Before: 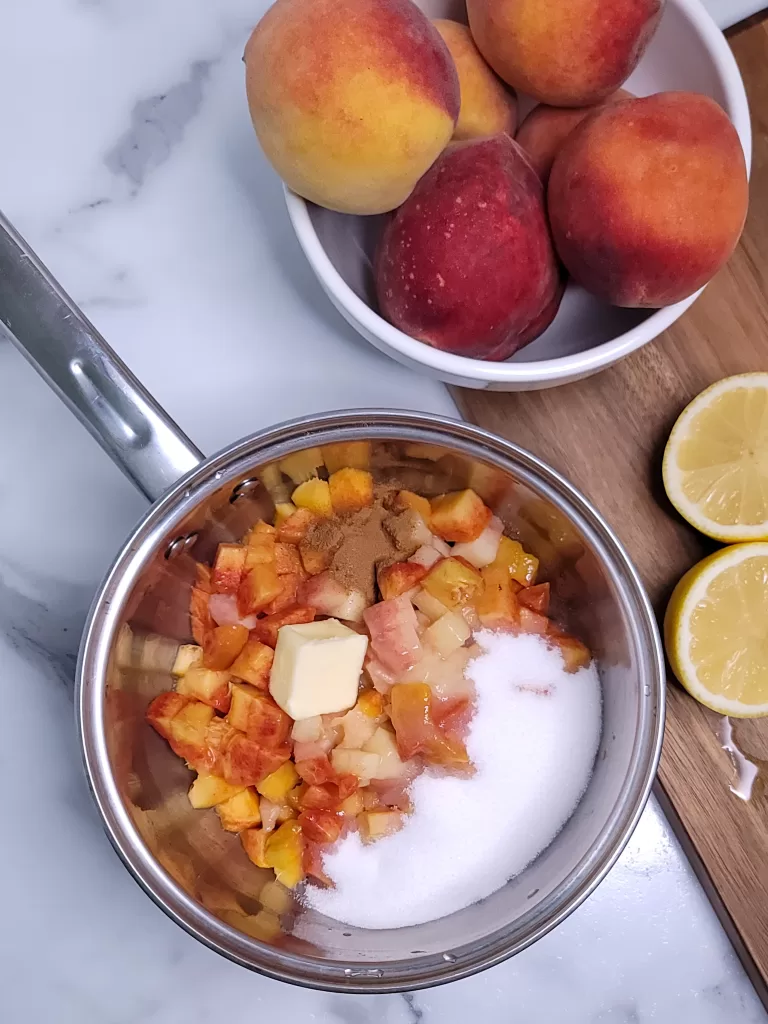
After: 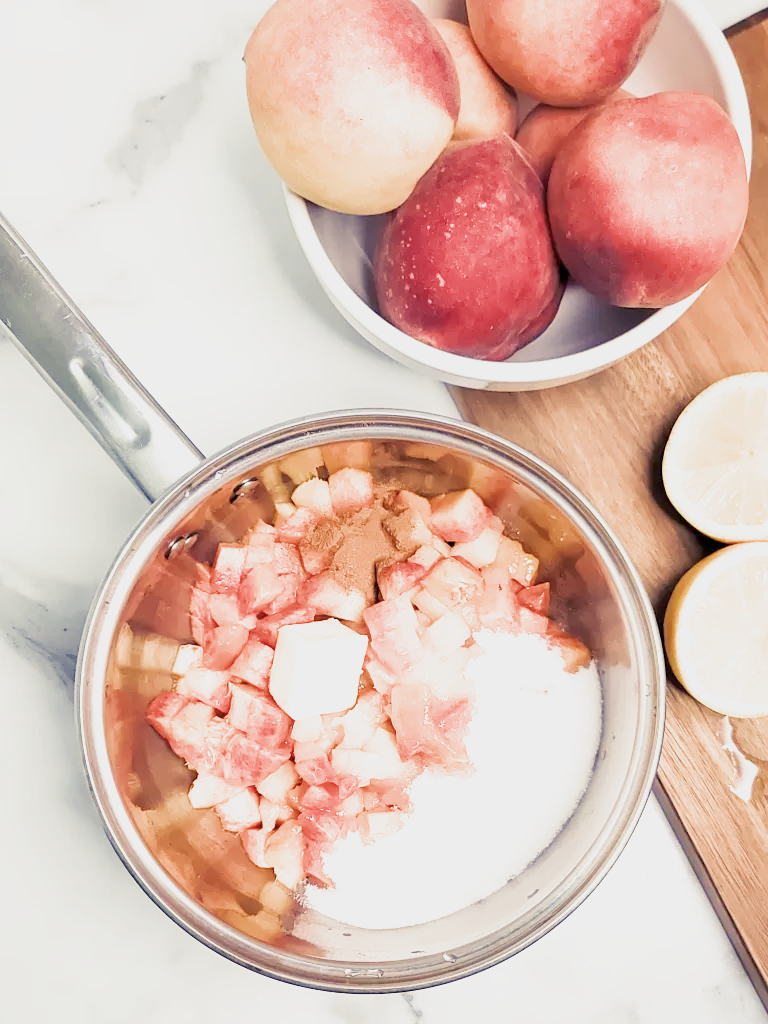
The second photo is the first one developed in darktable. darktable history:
exposure: exposure 2.04 EV, compensate highlight preservation false
filmic rgb: black relative exposure -13 EV, threshold 3 EV, target white luminance 85%, hardness 6.3, latitude 42.11%, contrast 0.858, shadows ↔ highlights balance 8.63%, color science v4 (2020), enable highlight reconstruction true
color balance rgb: shadows lift › chroma 2%, shadows lift › hue 263°, highlights gain › chroma 8%, highlights gain › hue 84°, linear chroma grading › global chroma -15%, saturation formula JzAzBz (2021)
